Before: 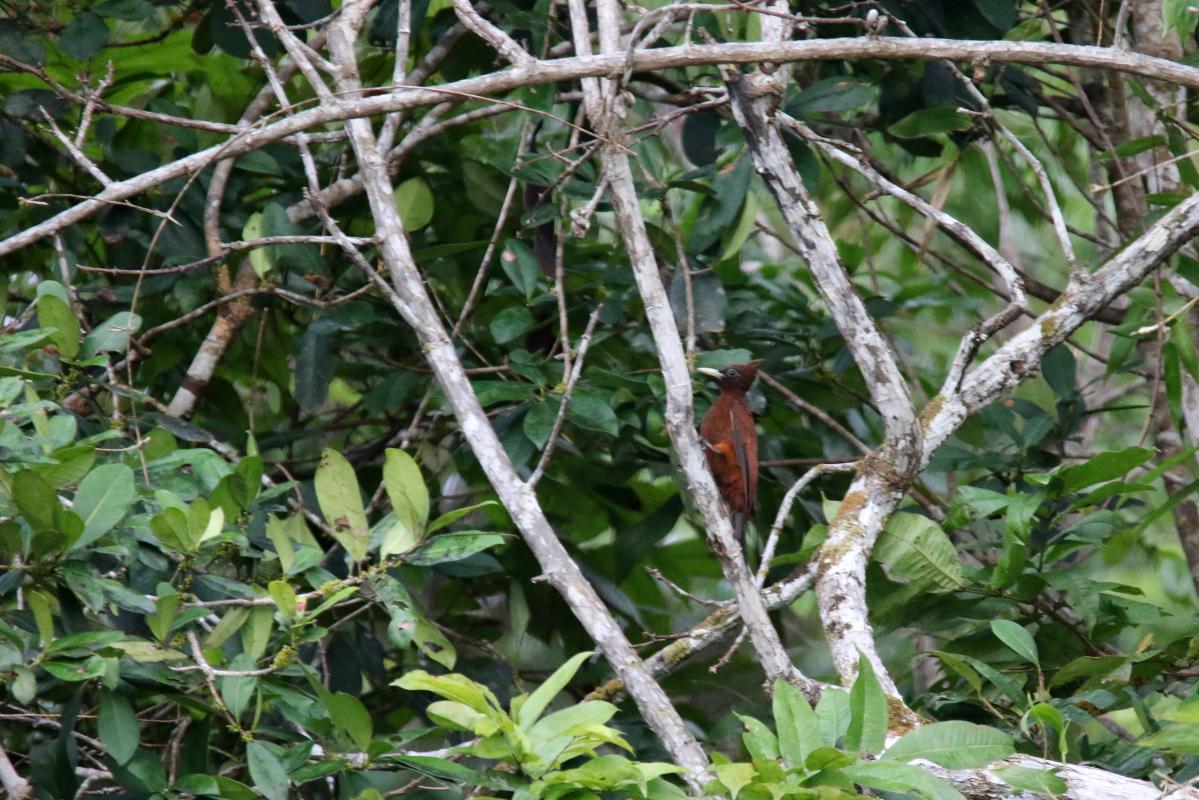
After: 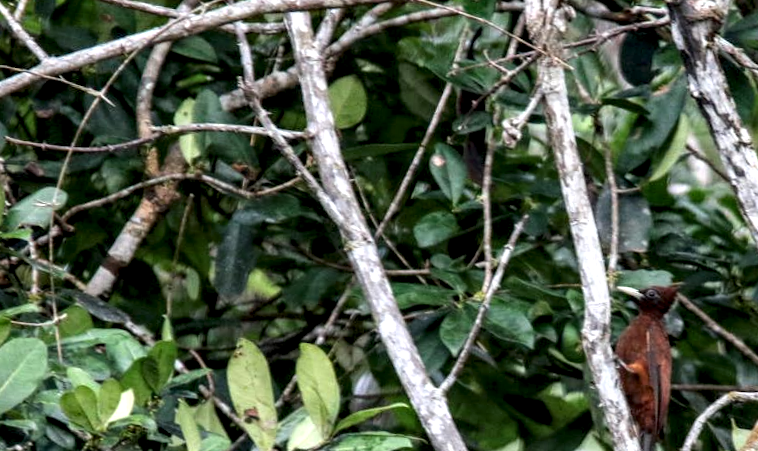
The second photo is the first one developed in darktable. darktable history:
local contrast: highlights 19%, detail 187%
crop and rotate: angle -4.34°, left 2.13%, top 6.953%, right 27.599%, bottom 30.381%
color correction: highlights b* 0.019
